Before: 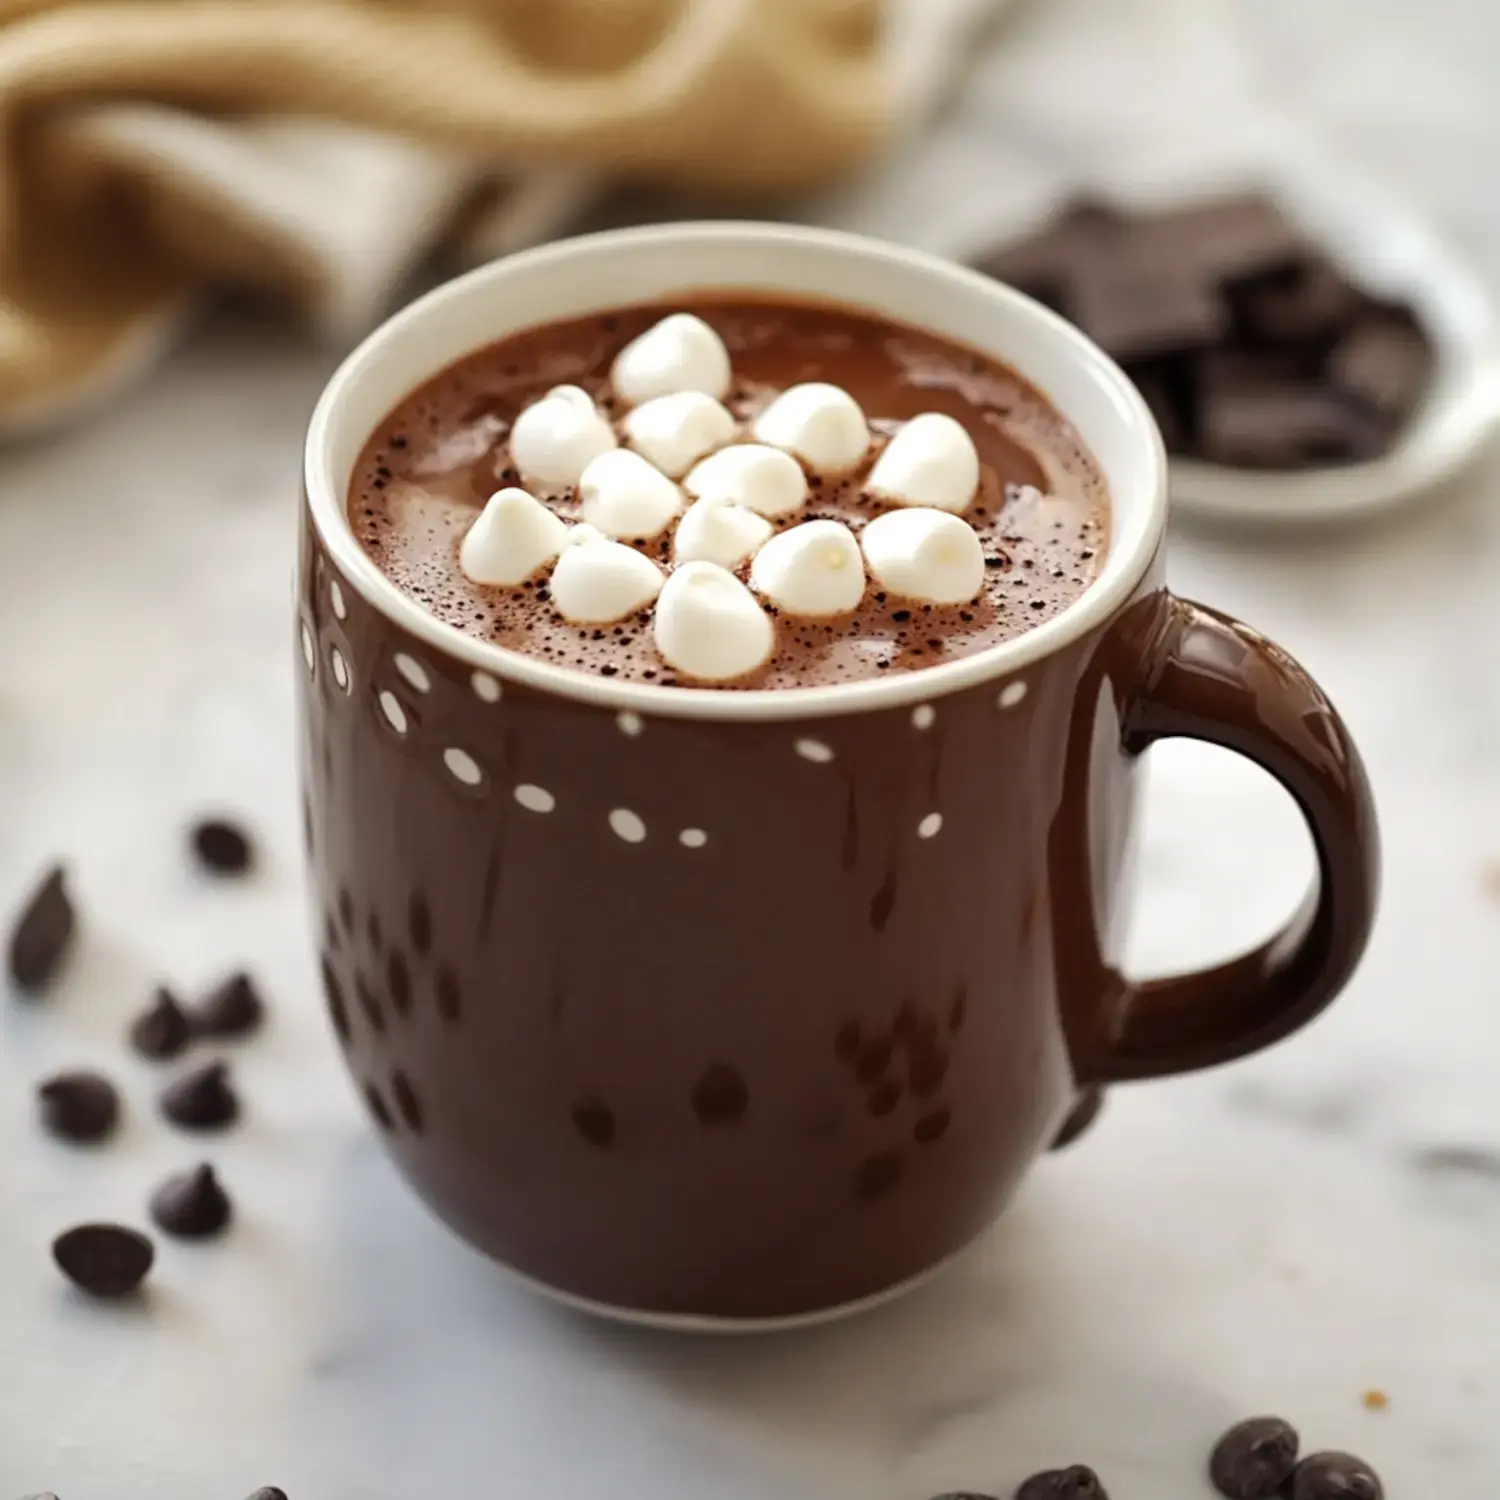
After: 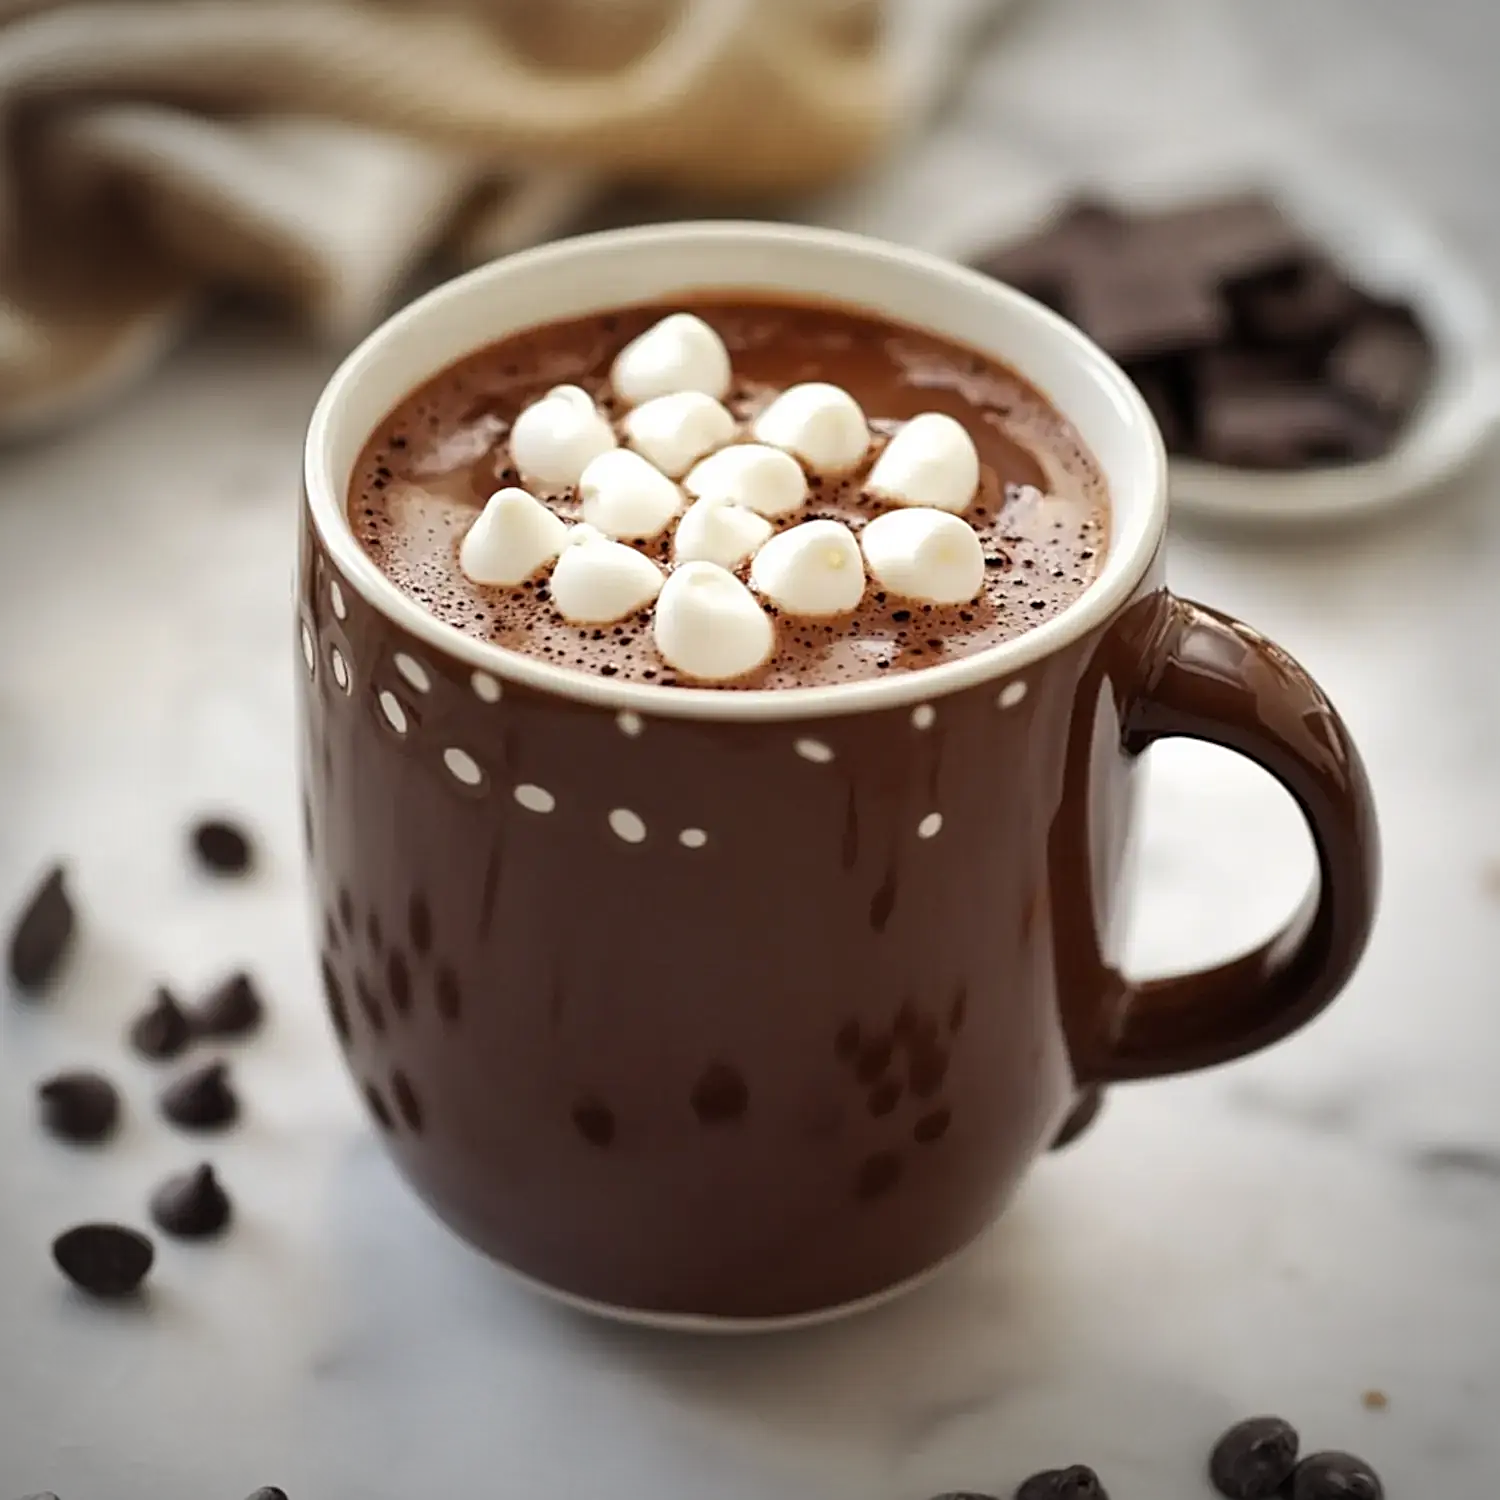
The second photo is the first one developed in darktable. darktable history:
sharpen: amount 0.489
vignetting: center (0, 0.004), unbound false
